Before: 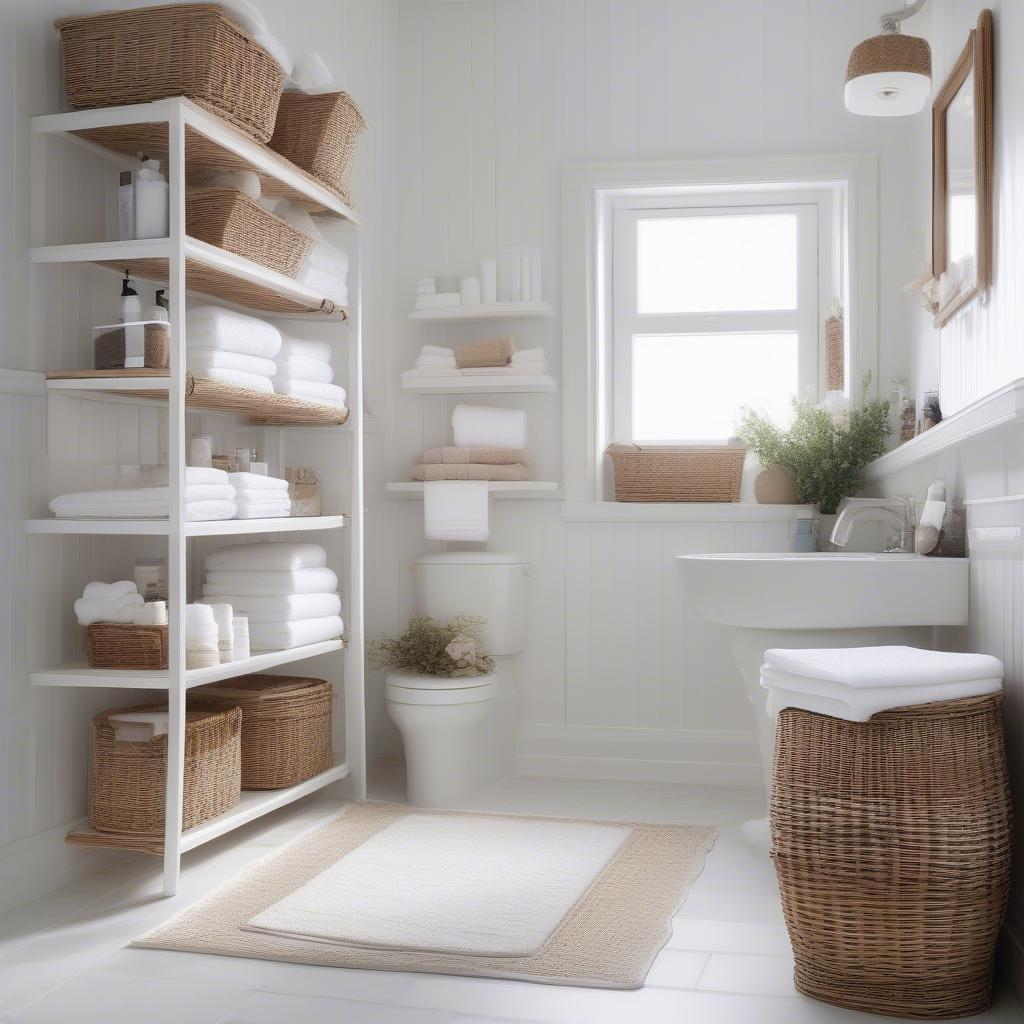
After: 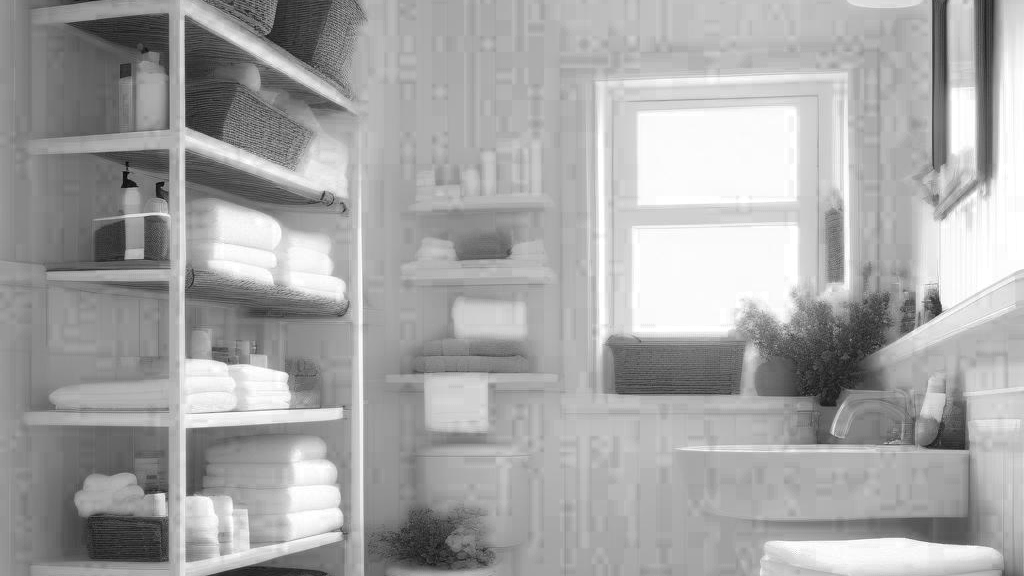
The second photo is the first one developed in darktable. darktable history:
color balance rgb: perceptual saturation grading › global saturation 0.831%, global vibrance 20%
crop and rotate: top 10.615%, bottom 33.113%
color zones: curves: ch0 [(0.287, 0.048) (0.493, 0.484) (0.737, 0.816)]; ch1 [(0, 0) (0.143, 0) (0.286, 0) (0.429, 0) (0.571, 0) (0.714, 0) (0.857, 0)]
